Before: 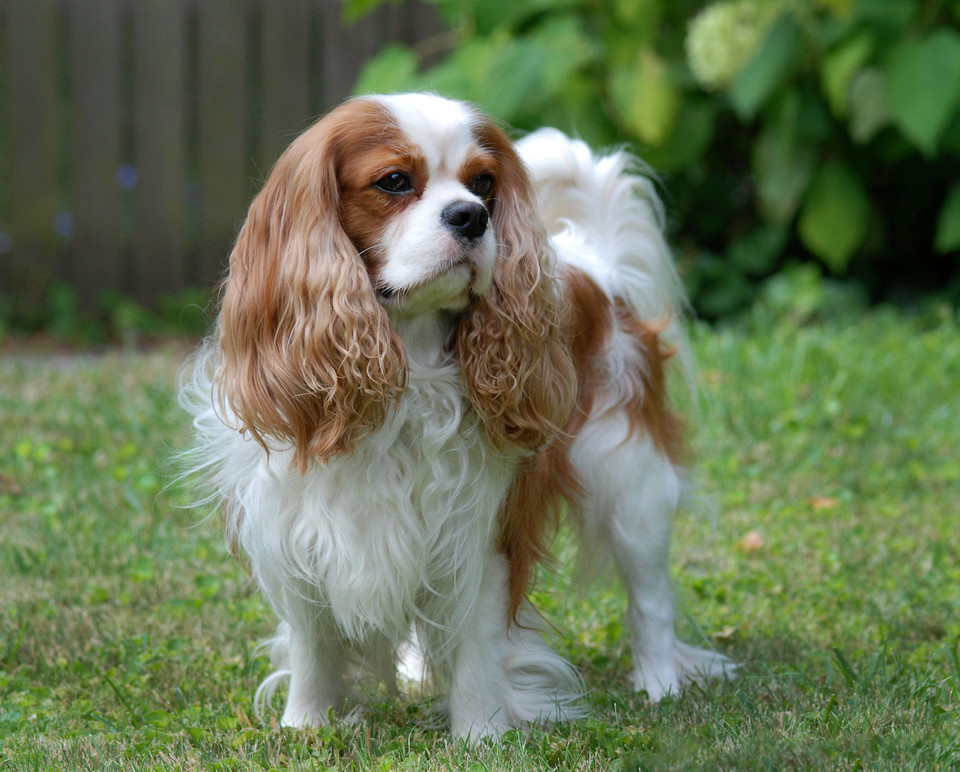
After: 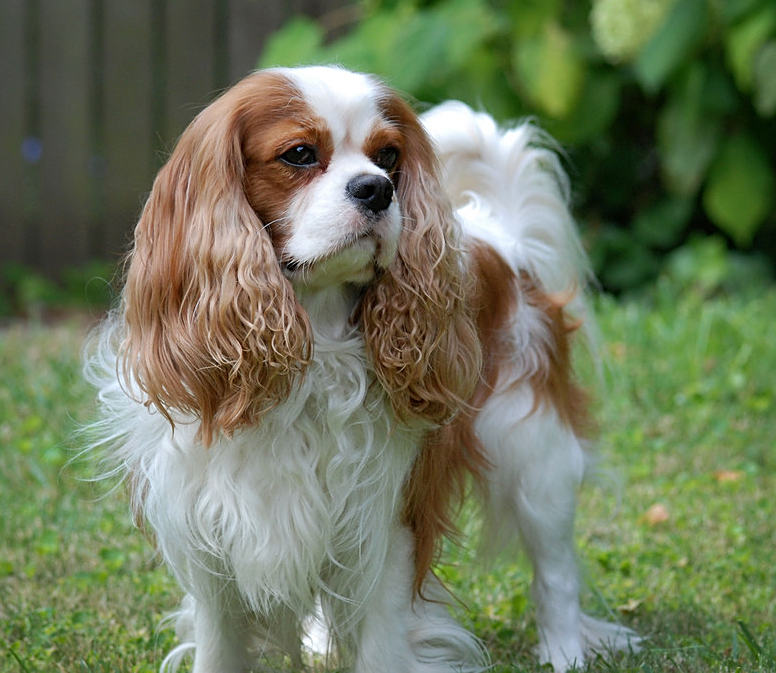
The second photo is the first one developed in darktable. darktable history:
sharpen: on, module defaults
crop: left 9.946%, top 3.591%, right 9.155%, bottom 9.128%
